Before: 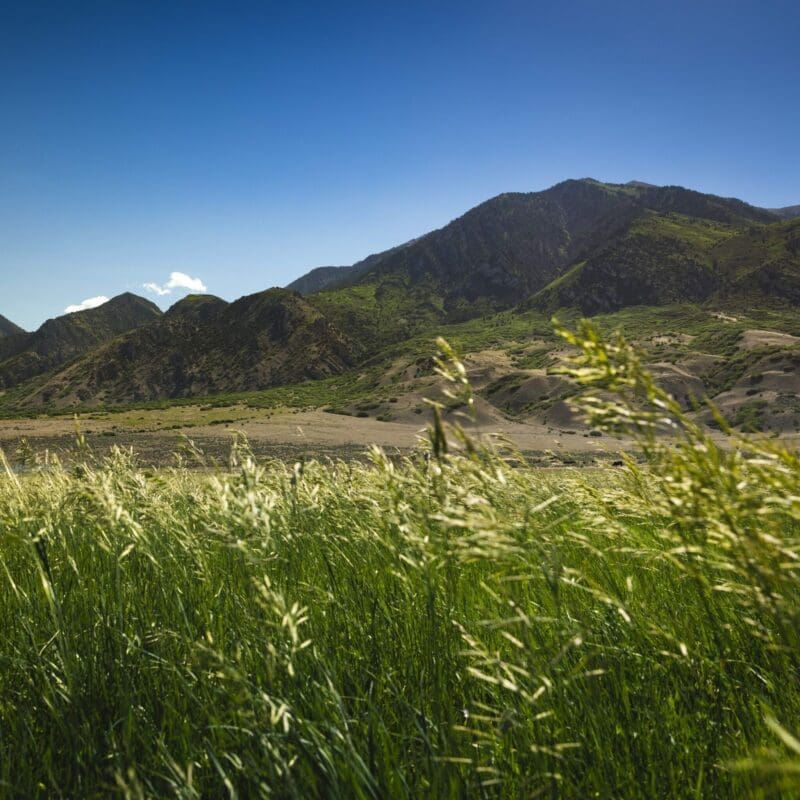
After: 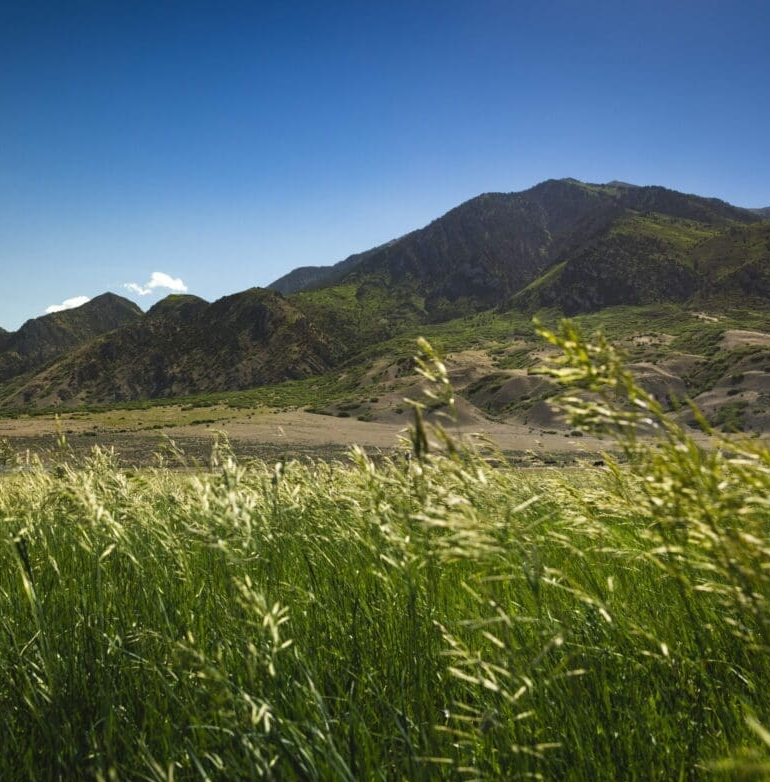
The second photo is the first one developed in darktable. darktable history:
rgb curve: mode RGB, independent channels
crop and rotate: left 2.536%, right 1.107%, bottom 2.246%
